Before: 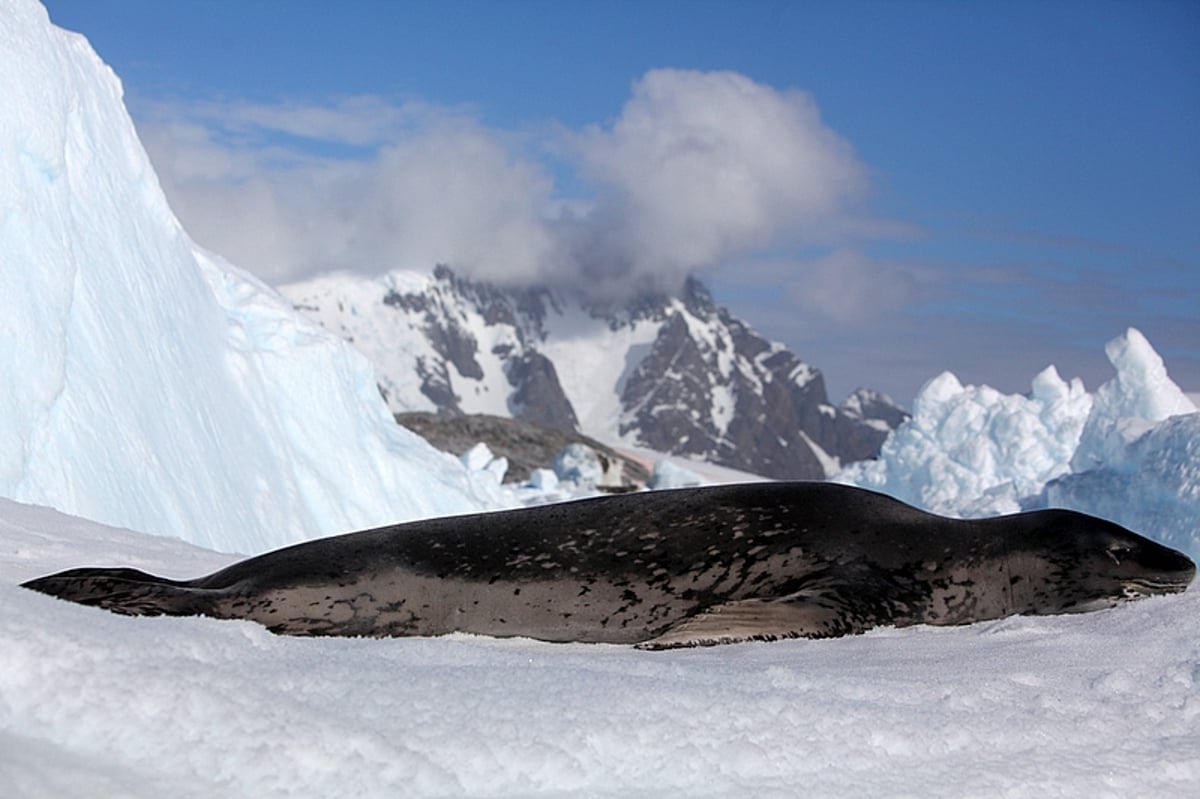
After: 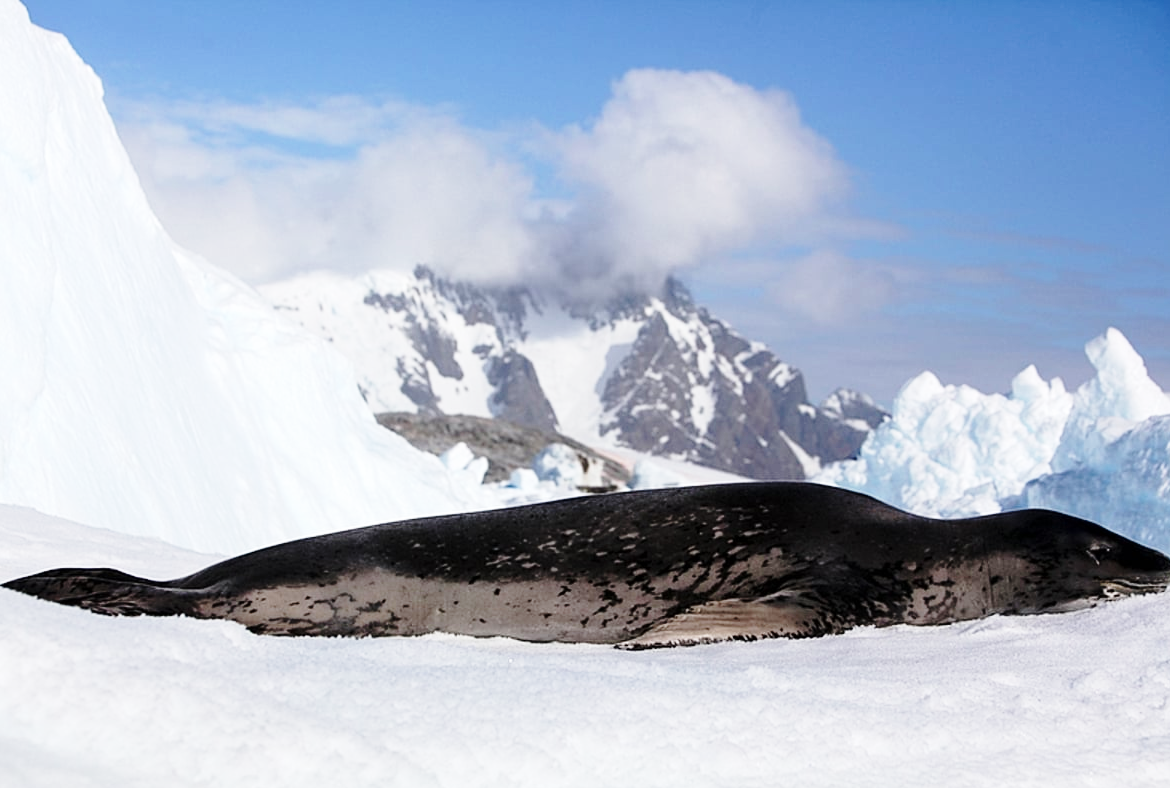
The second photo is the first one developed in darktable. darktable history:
crop and rotate: left 1.693%, right 0.734%, bottom 1.275%
tone equalizer: on, module defaults
base curve: curves: ch0 [(0, 0) (0.028, 0.03) (0.121, 0.232) (0.46, 0.748) (0.859, 0.968) (1, 1)], preserve colors none
contrast brightness saturation: saturation -0.041
